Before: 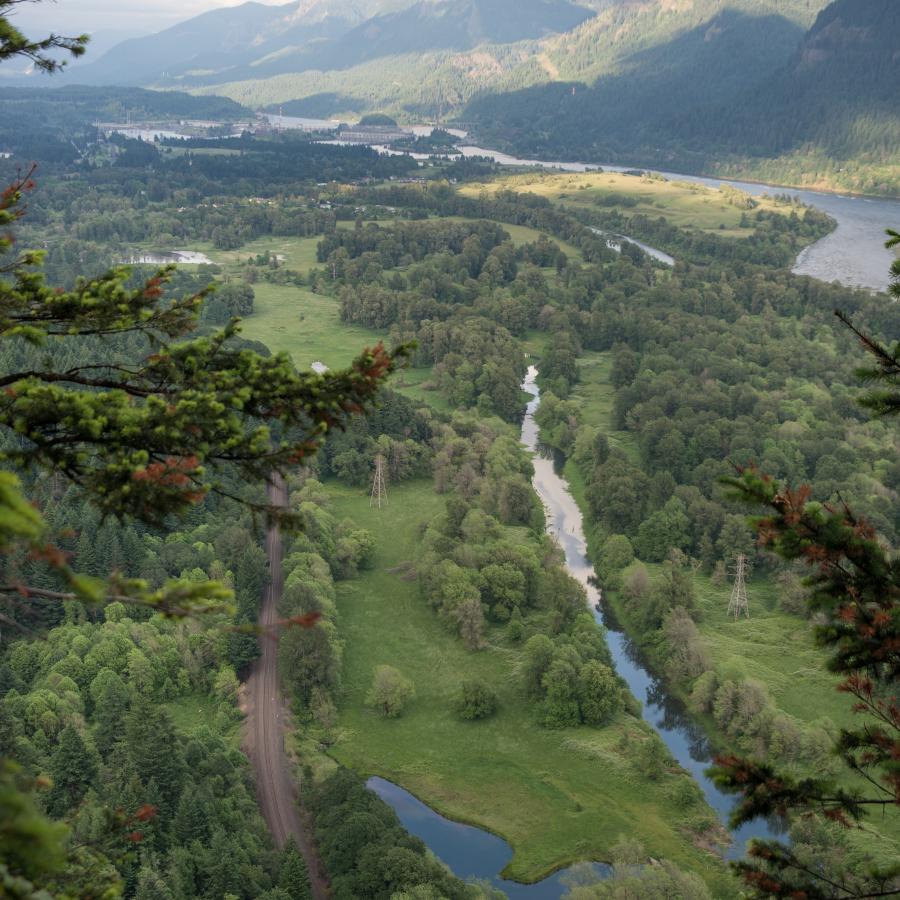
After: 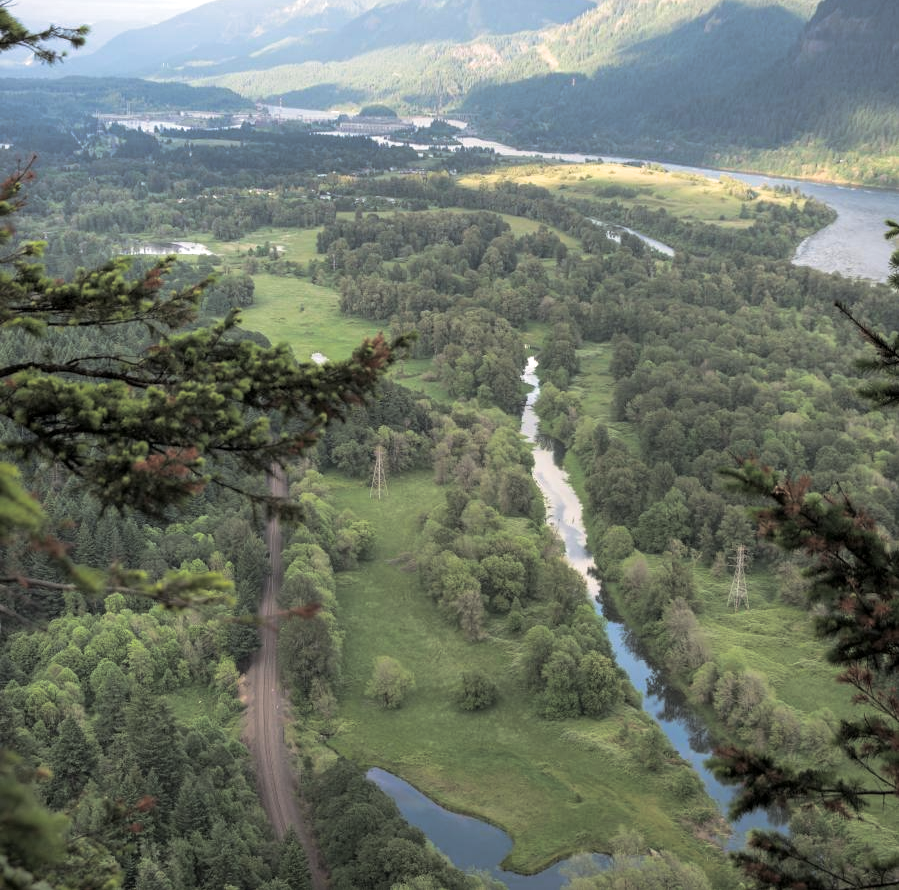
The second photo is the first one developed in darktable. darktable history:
crop: top 1.049%, right 0.001%
exposure: black level correction 0.001, exposure 0.5 EV, compensate exposure bias true, compensate highlight preservation false
split-toning: shadows › hue 36°, shadows › saturation 0.05, highlights › hue 10.8°, highlights › saturation 0.15, compress 40%
